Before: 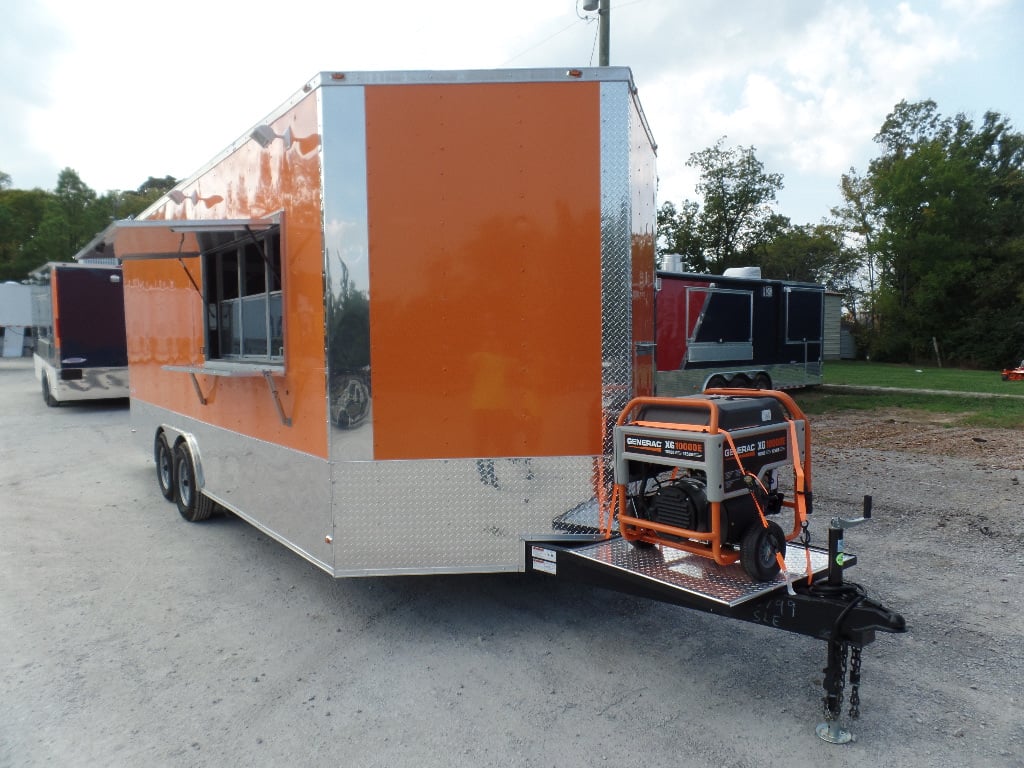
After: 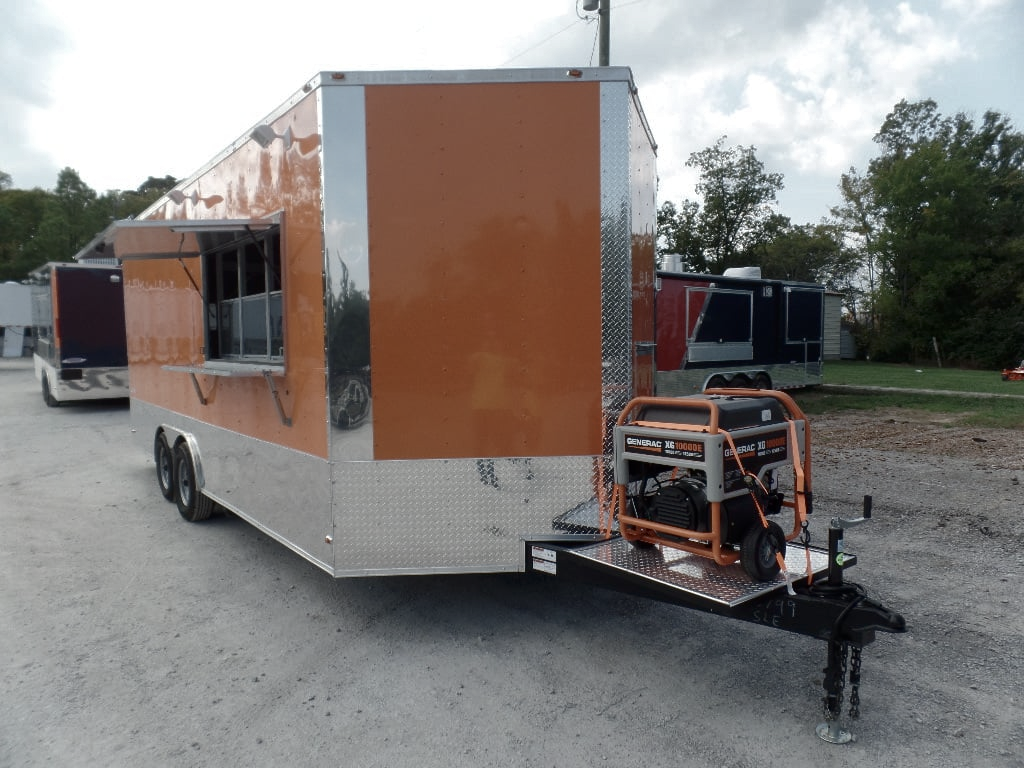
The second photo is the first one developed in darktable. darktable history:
color correction: saturation 0.5
shadows and highlights: on, module defaults
contrast brightness saturation: contrast 0.12, brightness -0.12, saturation 0.2
